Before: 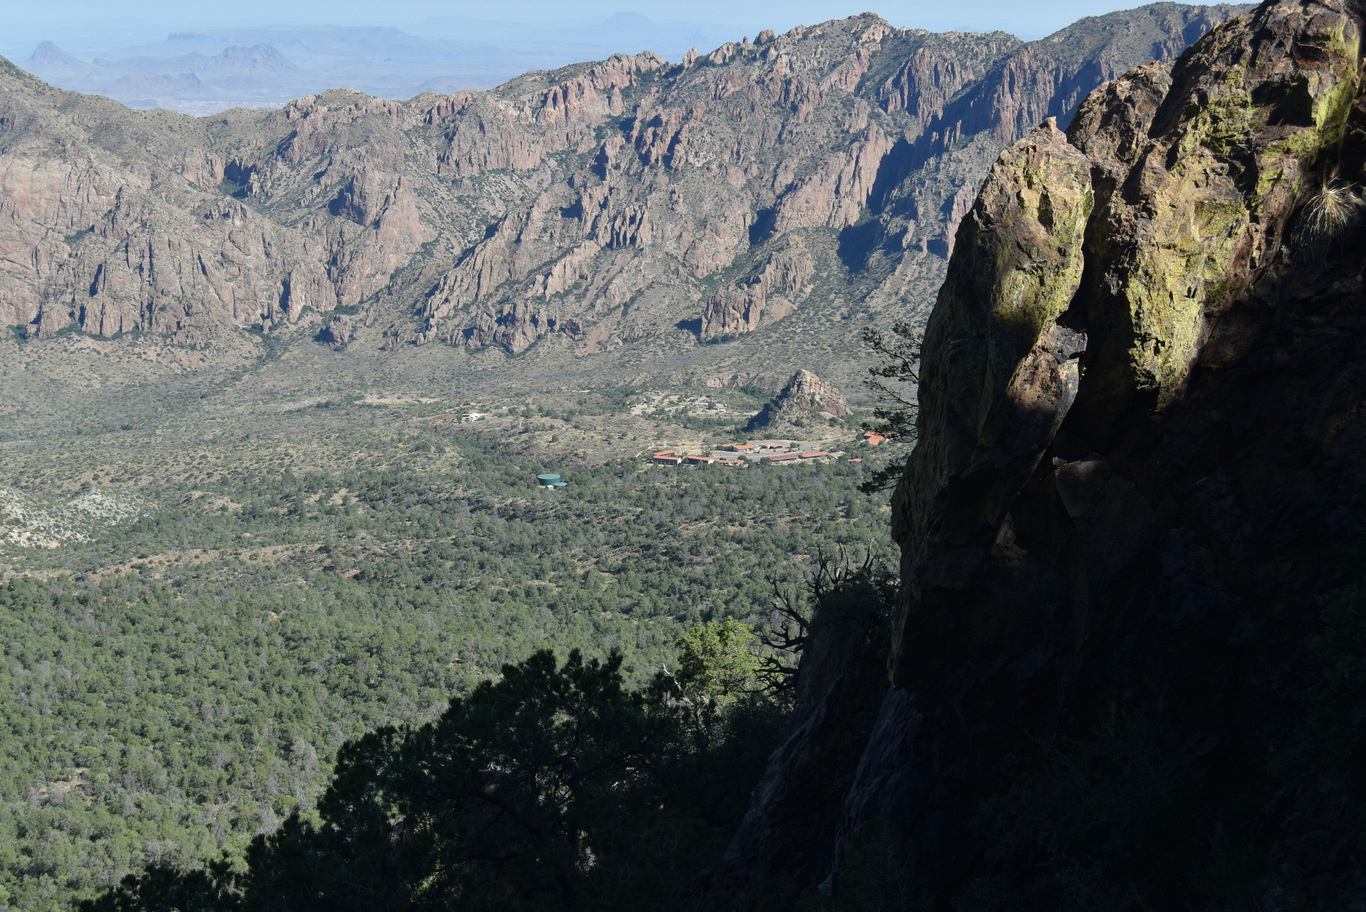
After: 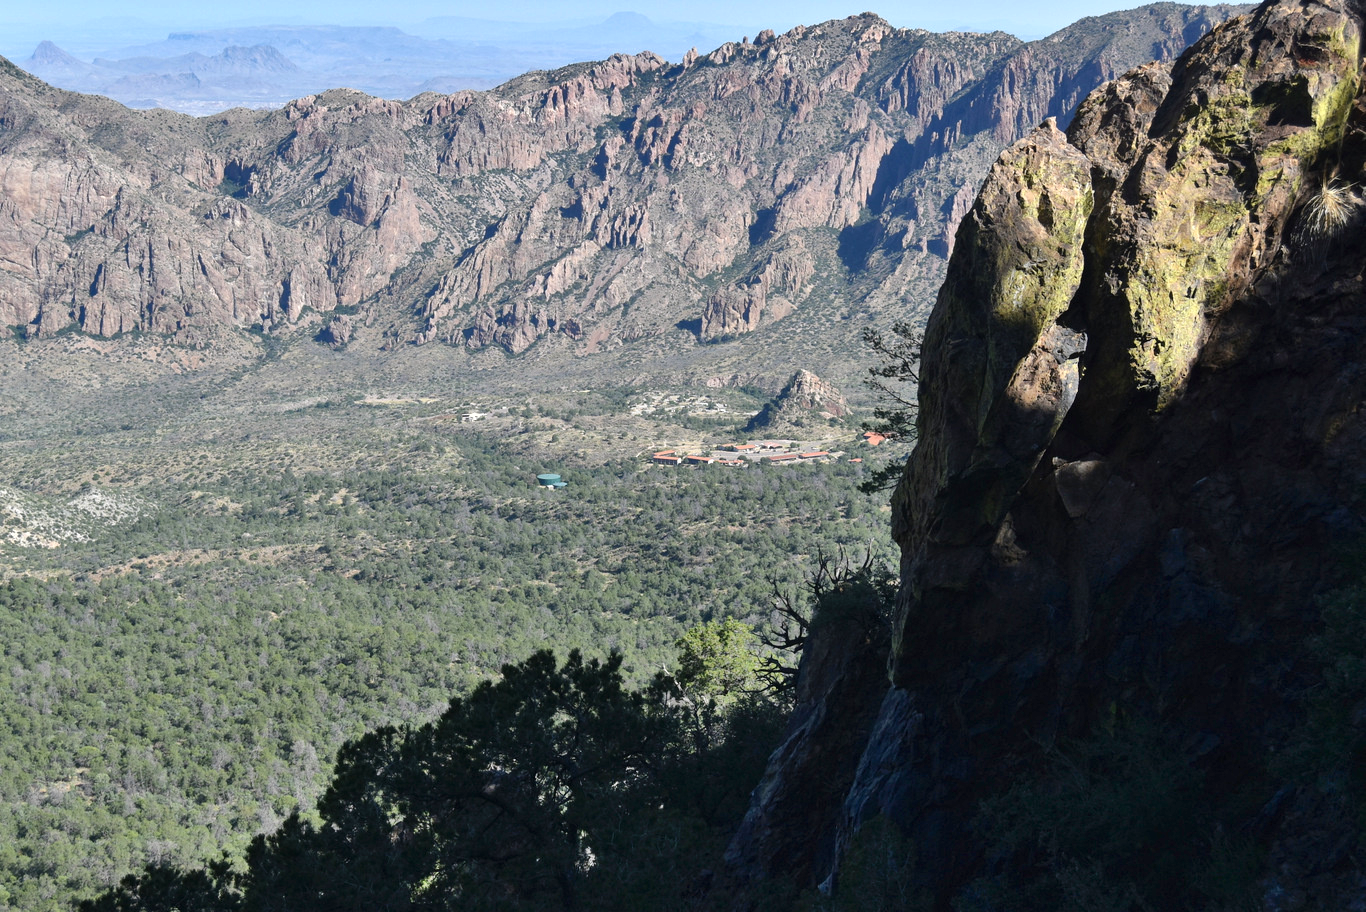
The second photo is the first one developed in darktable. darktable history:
exposure: exposure 0.375 EV, compensate highlight preservation false
shadows and highlights: low approximation 0.01, soften with gaussian
white balance: red 1.009, blue 1.027
